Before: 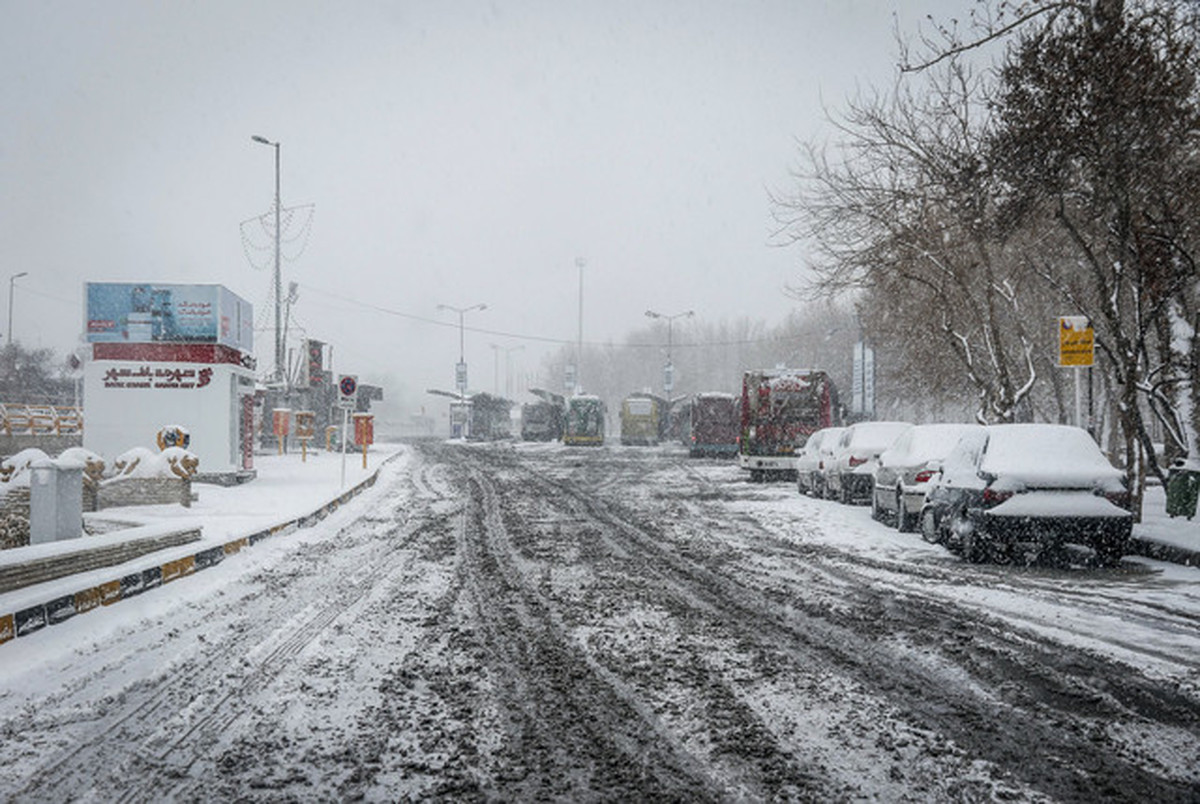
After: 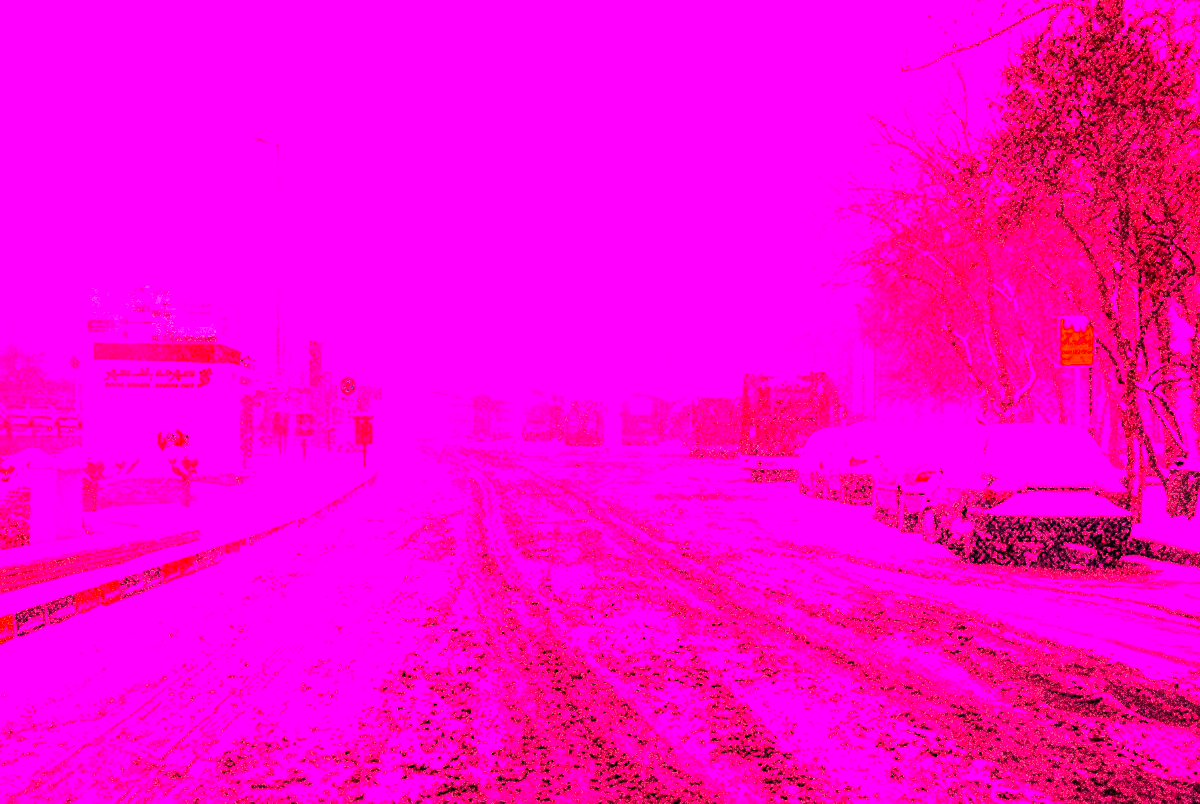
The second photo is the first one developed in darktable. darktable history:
color balance rgb: perceptual saturation grading › global saturation 20%, global vibrance 20%
grain: coarseness 30.02 ISO, strength 100%
local contrast: highlights 61%, shadows 106%, detail 107%, midtone range 0.529
white balance: red 4.26, blue 1.802
